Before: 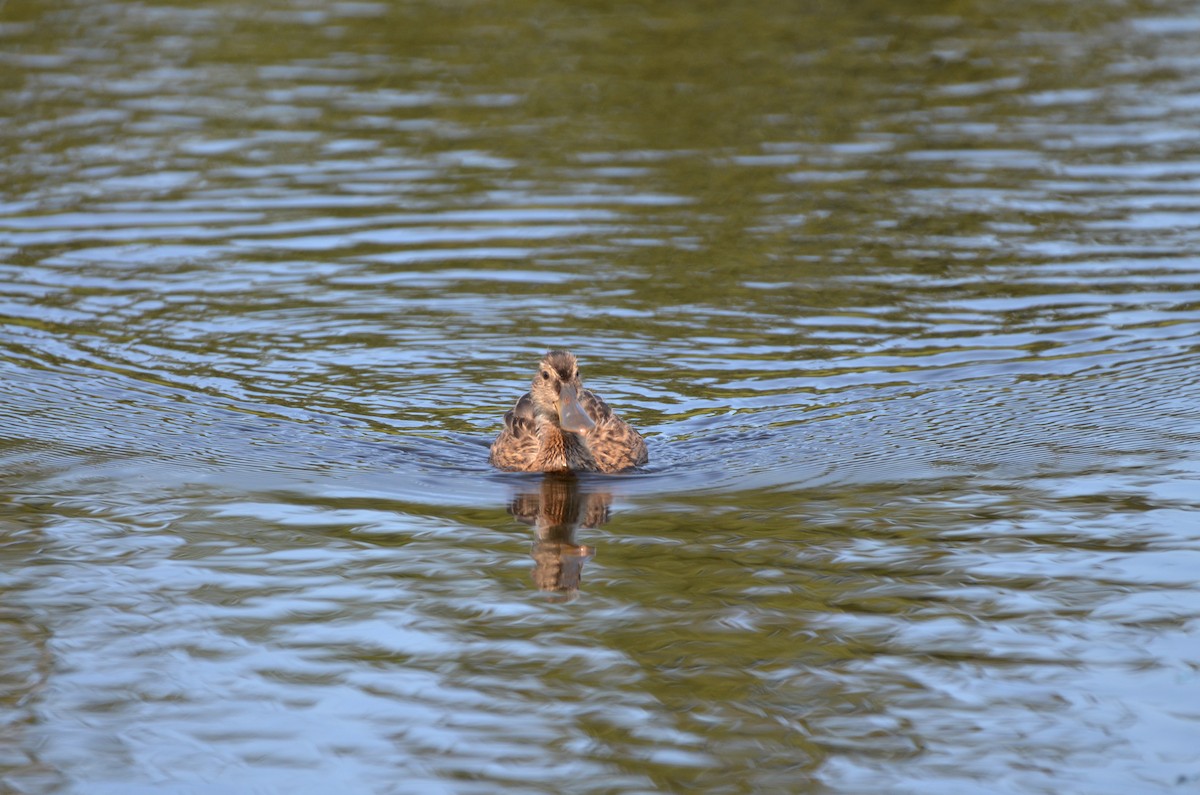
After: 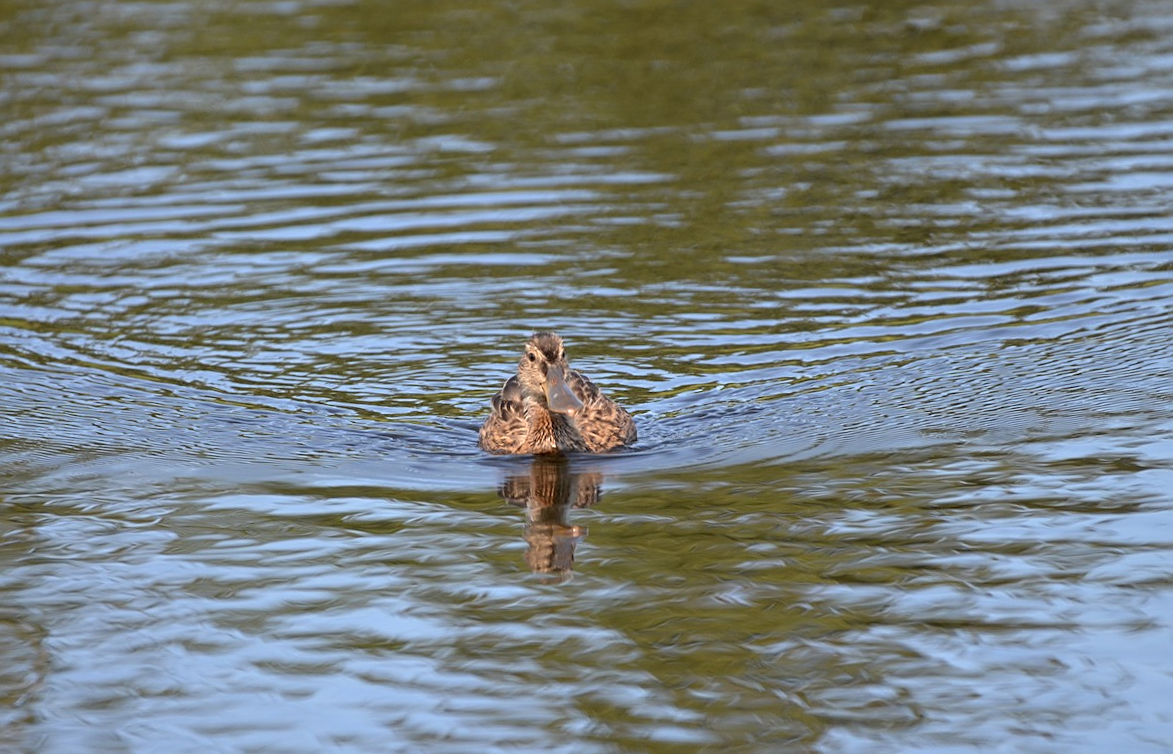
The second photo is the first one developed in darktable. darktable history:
tone equalizer: on, module defaults
exposure: compensate highlight preservation false
rotate and perspective: rotation -2°, crop left 0.022, crop right 0.978, crop top 0.049, crop bottom 0.951
sharpen: on, module defaults
